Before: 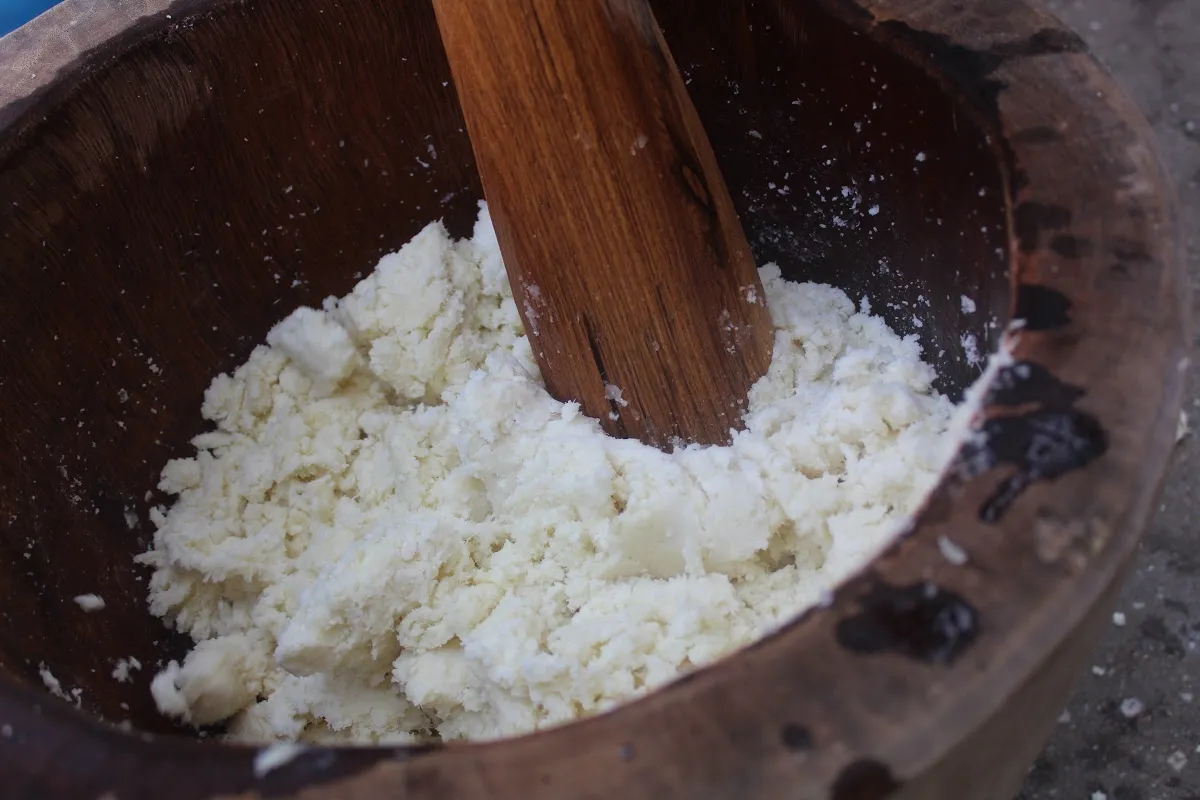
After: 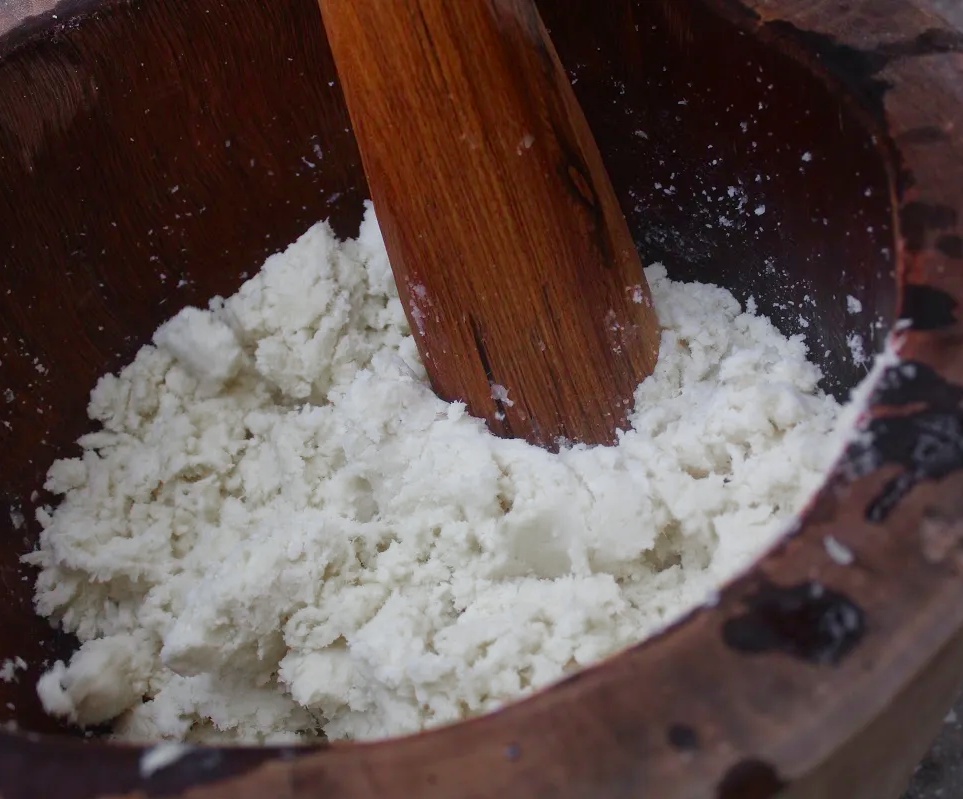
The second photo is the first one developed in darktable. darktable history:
crop and rotate: left 9.515%, right 10.166%
color zones: curves: ch0 [(0, 0.48) (0.209, 0.398) (0.305, 0.332) (0.429, 0.493) (0.571, 0.5) (0.714, 0.5) (0.857, 0.5) (1, 0.48)]; ch1 [(0, 0.736) (0.143, 0.625) (0.225, 0.371) (0.429, 0.256) (0.571, 0.241) (0.714, 0.213) (0.857, 0.48) (1, 0.736)]; ch2 [(0, 0.448) (0.143, 0.498) (0.286, 0.5) (0.429, 0.5) (0.571, 0.5) (0.714, 0.5) (0.857, 0.5) (1, 0.448)]
